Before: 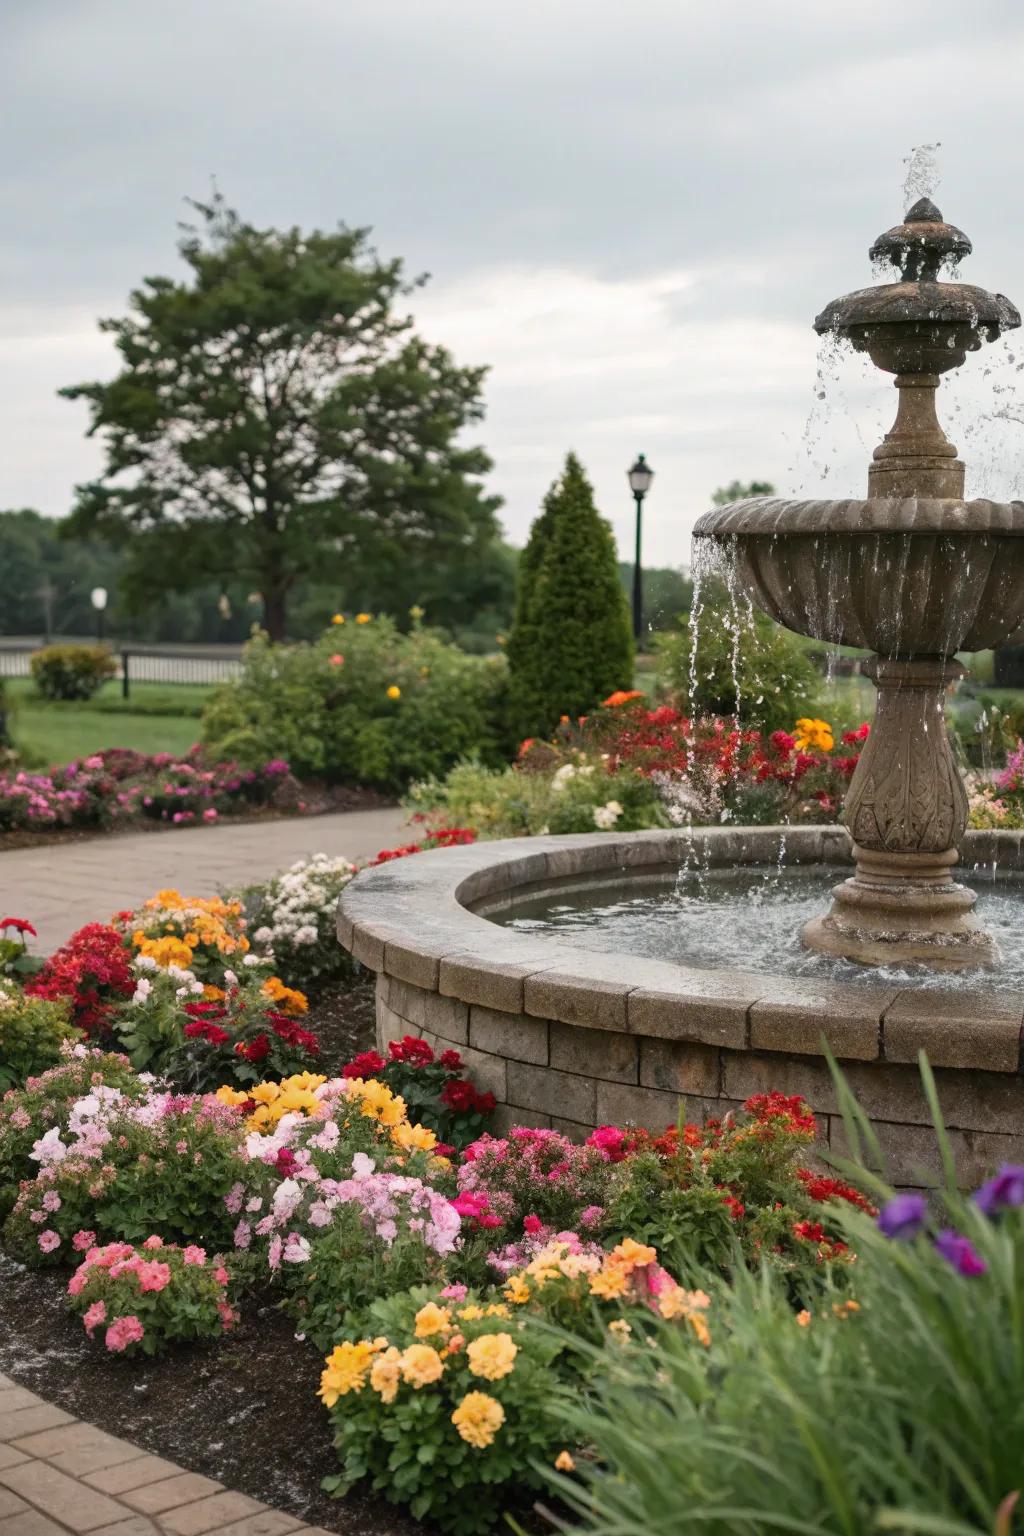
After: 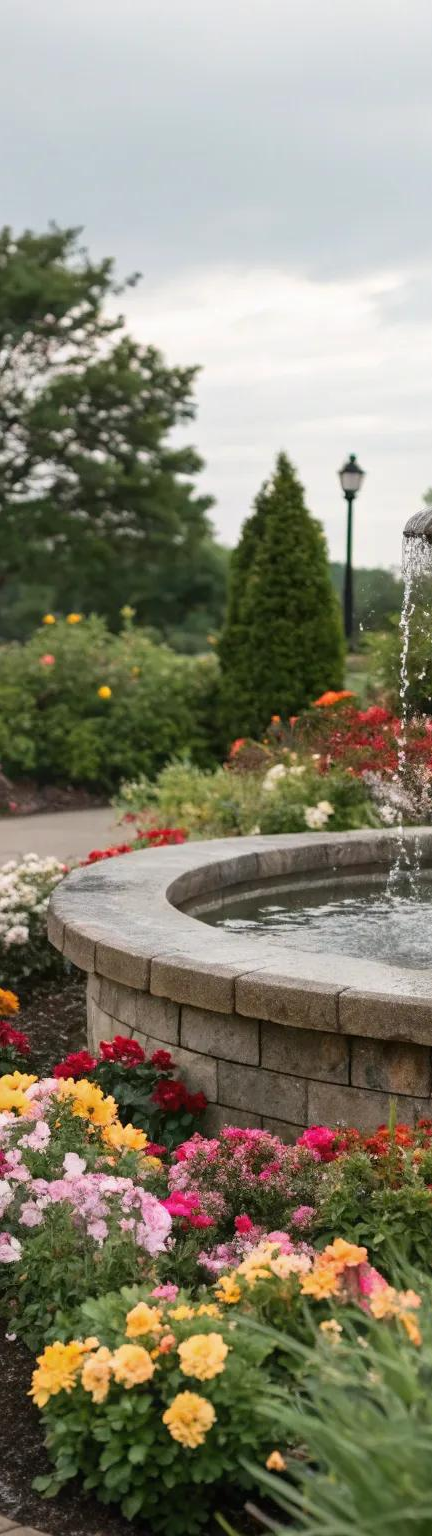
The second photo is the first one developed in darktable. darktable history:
crop: left 28.225%, right 29.552%
